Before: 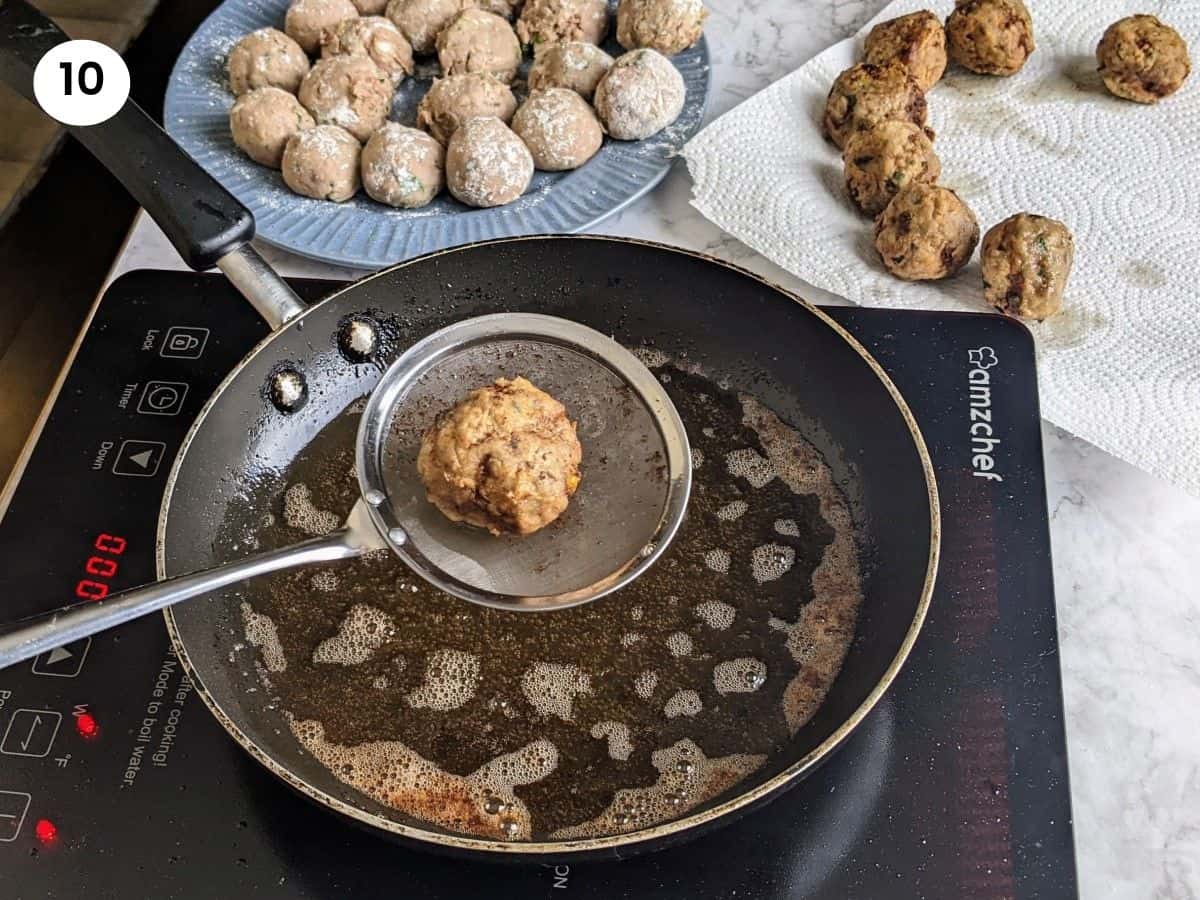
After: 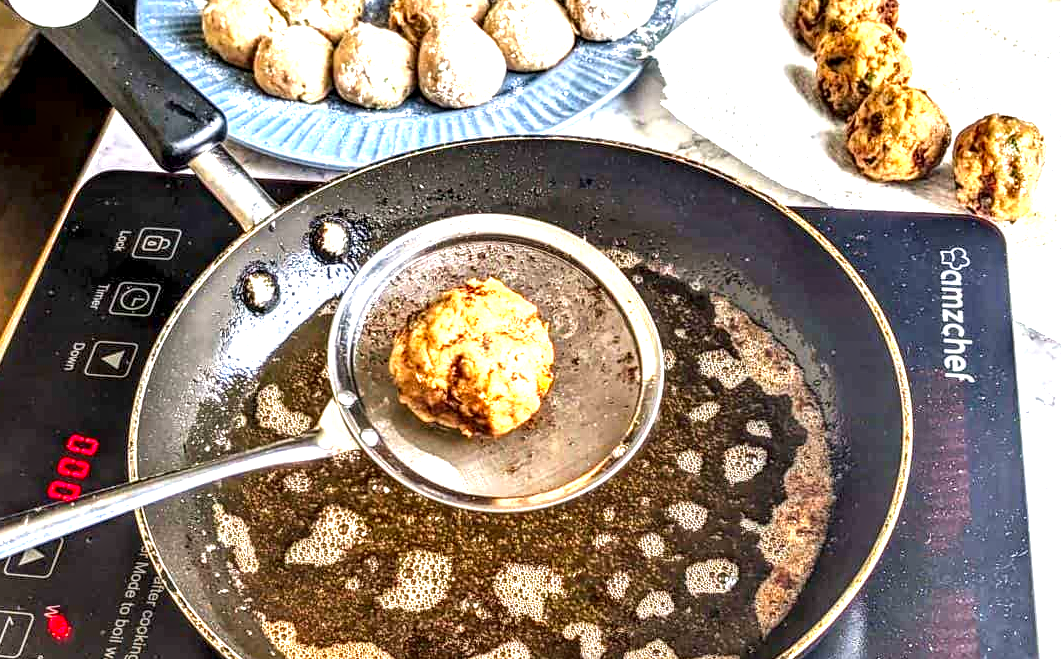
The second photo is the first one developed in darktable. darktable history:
tone equalizer: -8 EV 0.069 EV
crop and rotate: left 2.361%, top 11.066%, right 9.205%, bottom 15.701%
exposure: black level correction 0, exposure 1.442 EV, compensate highlight preservation false
local contrast: highlights 17%, detail 187%
contrast brightness saturation: saturation 0.502
